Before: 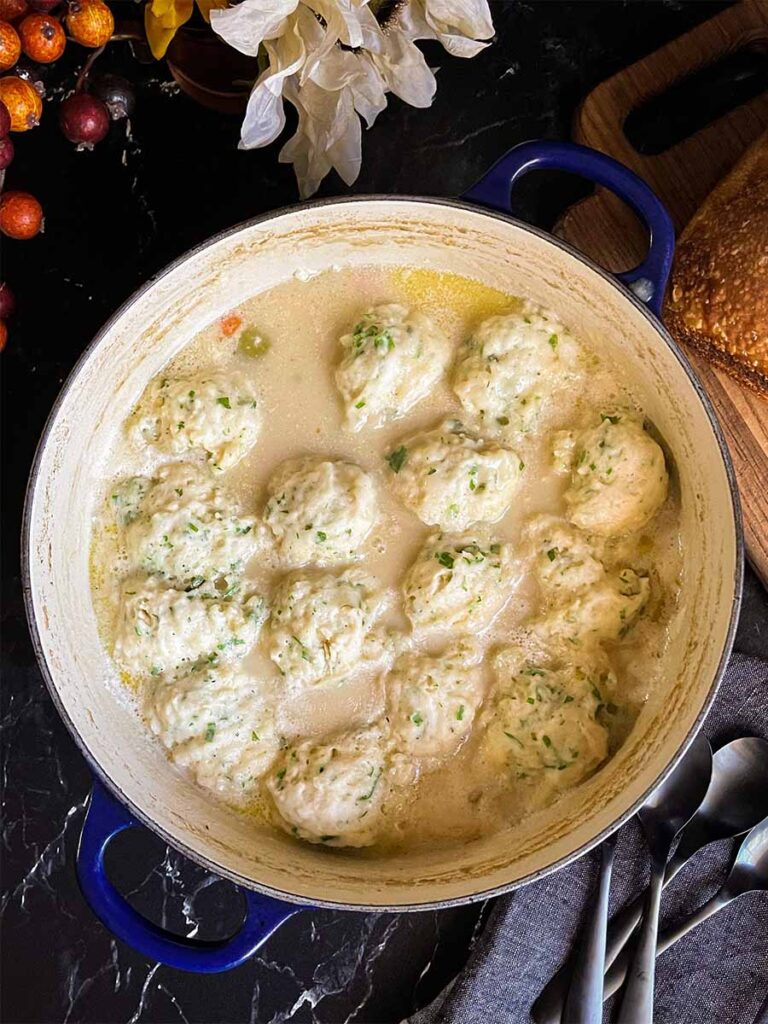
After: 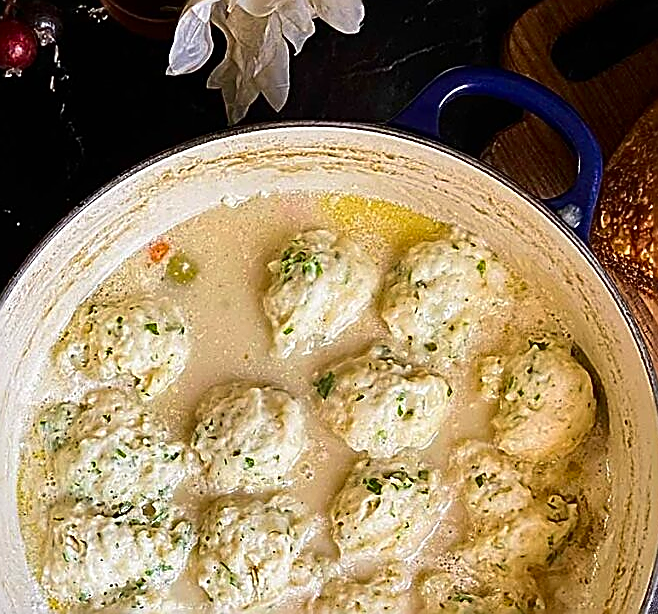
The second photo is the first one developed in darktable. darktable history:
shadows and highlights: shadows -20.42, white point adjustment -1.96, highlights -34.82
sharpen: amount 1.864
crop and rotate: left 9.464%, top 7.23%, right 4.824%, bottom 32.738%
contrast brightness saturation: contrast 0.145, brightness -0.011, saturation 0.1
